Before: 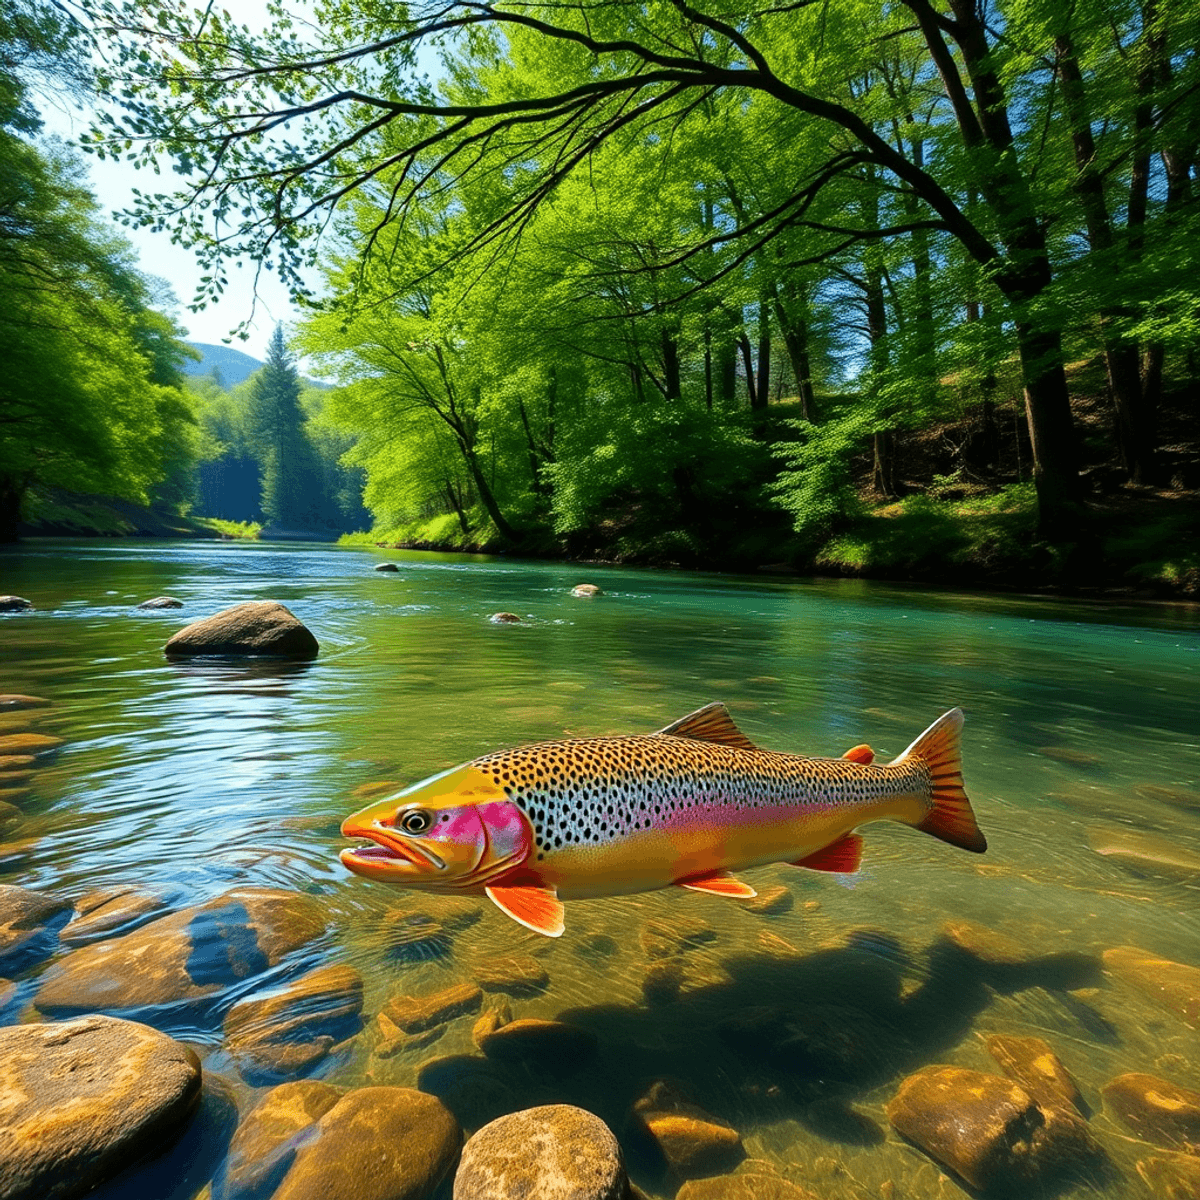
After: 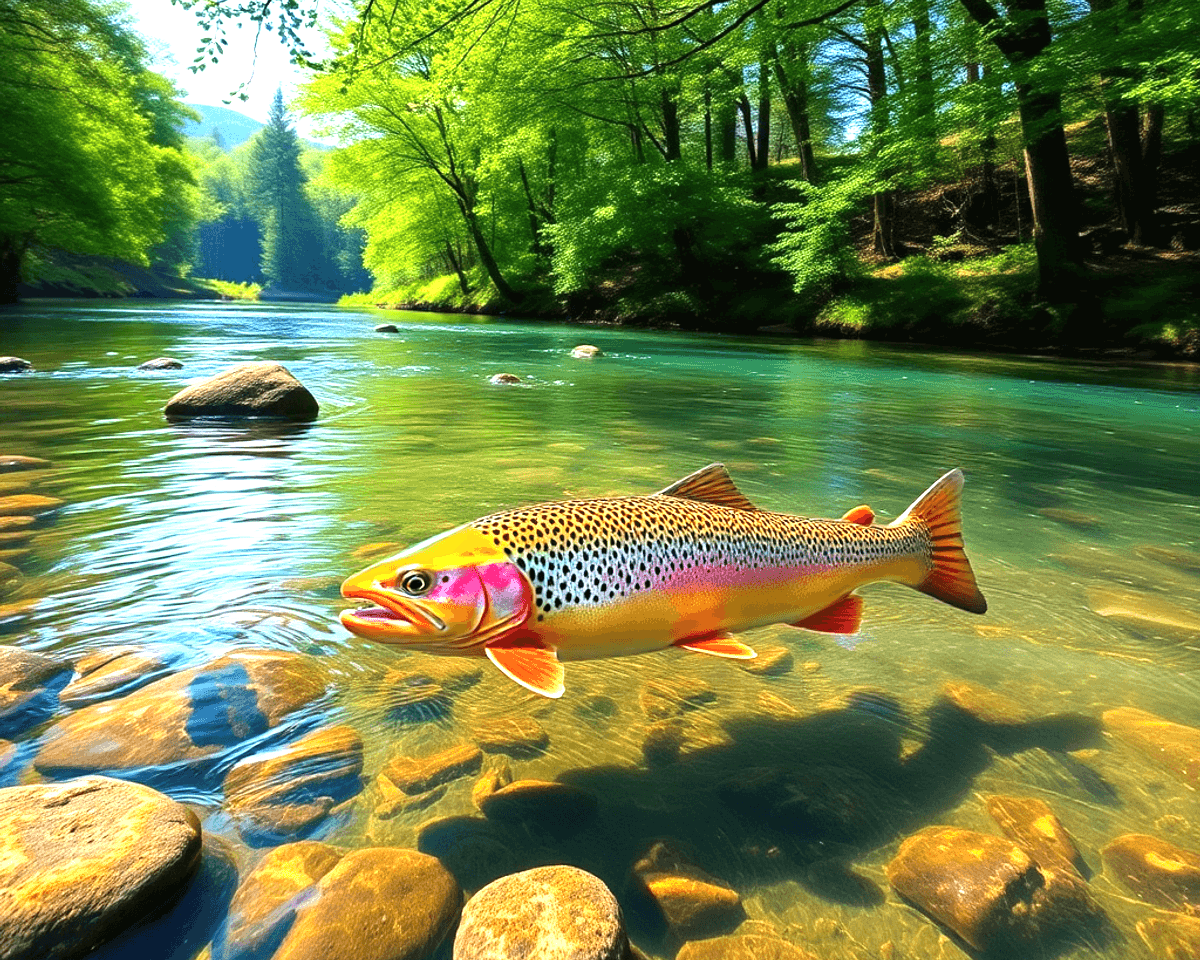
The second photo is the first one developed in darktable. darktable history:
crop and rotate: top 19.998%
exposure: black level correction 0, exposure 1 EV, compensate exposure bias true, compensate highlight preservation false
